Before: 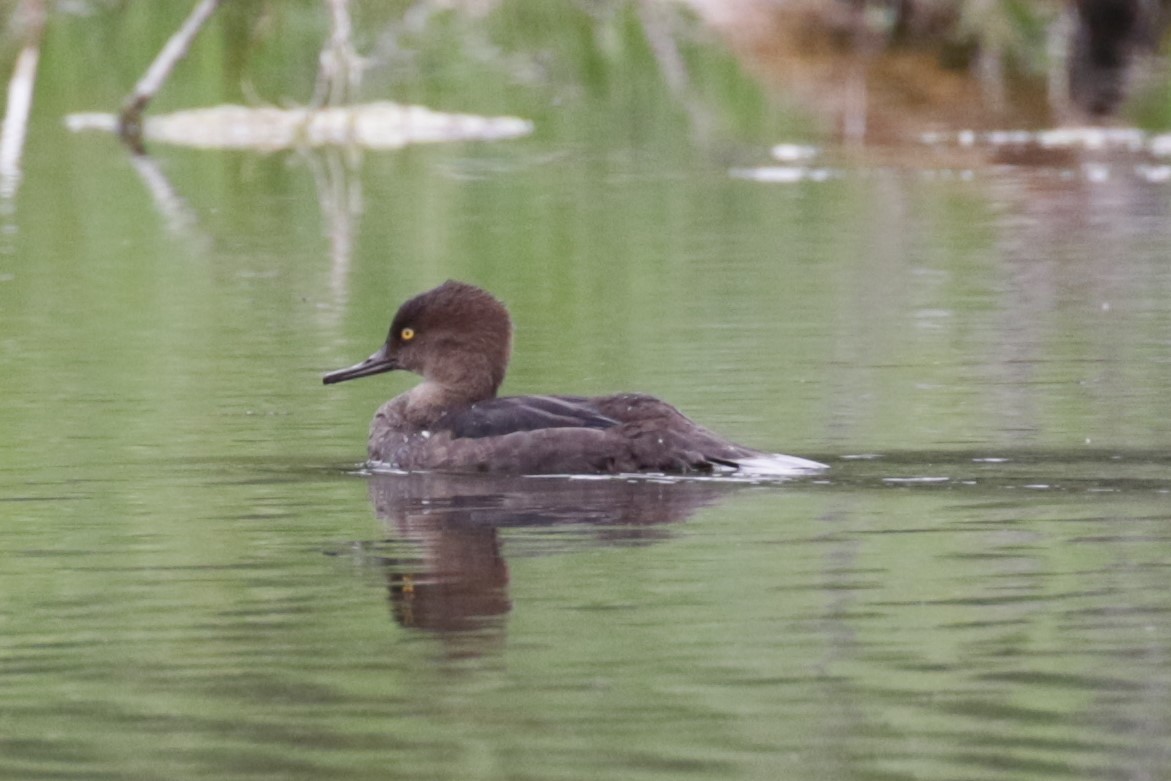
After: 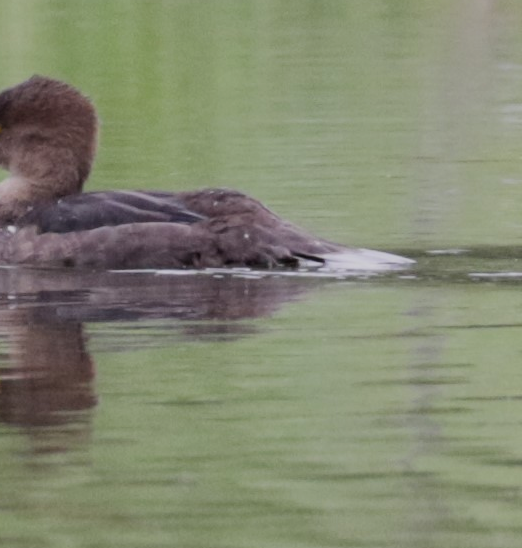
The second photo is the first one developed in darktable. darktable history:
filmic rgb: black relative exposure -7.65 EV, white relative exposure 4.56 EV, hardness 3.61, color science v6 (2022)
crop: left 35.373%, top 26.367%, right 19.996%, bottom 3.377%
